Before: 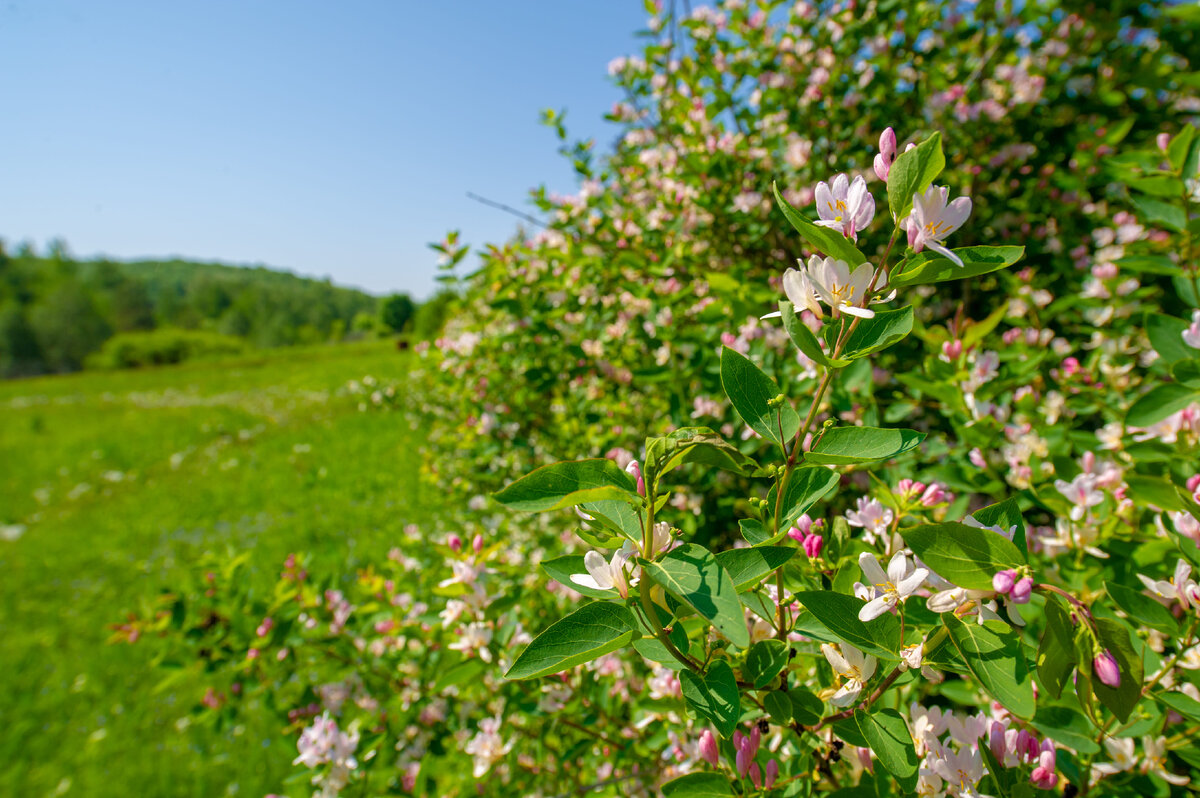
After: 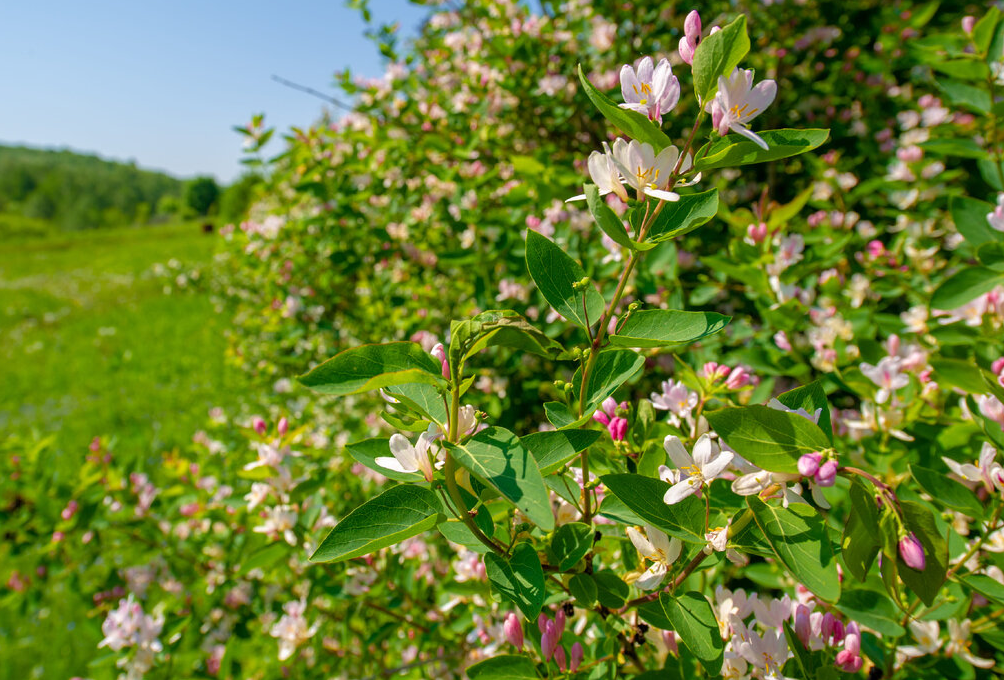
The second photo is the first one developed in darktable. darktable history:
crop: left 16.263%, top 14.728%
